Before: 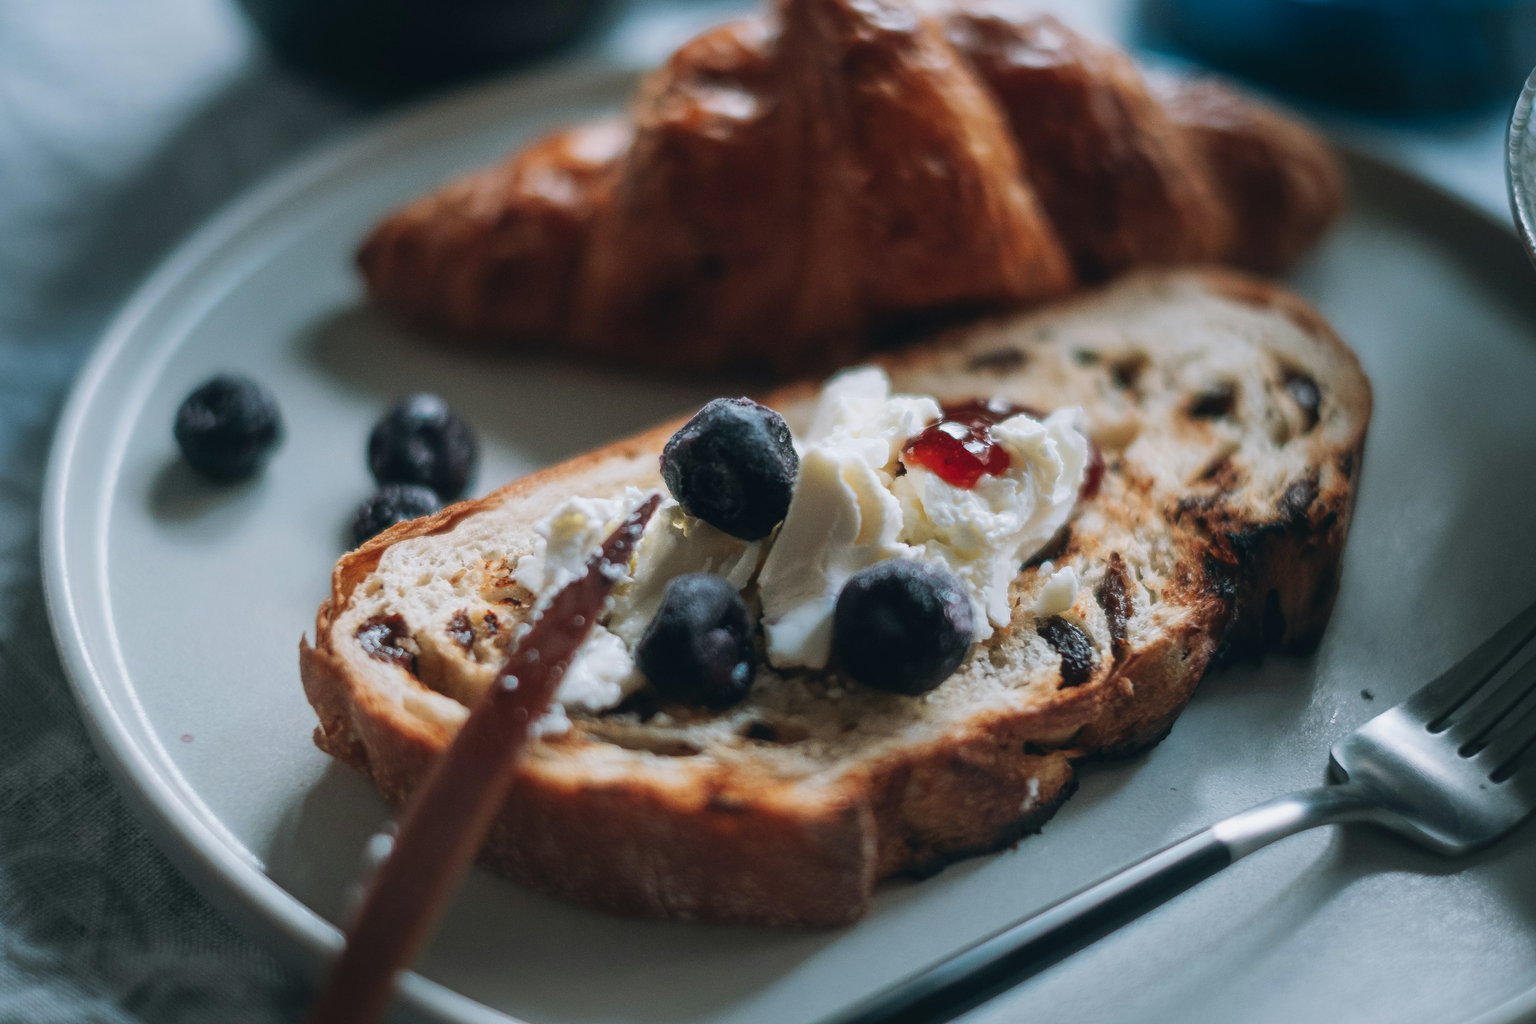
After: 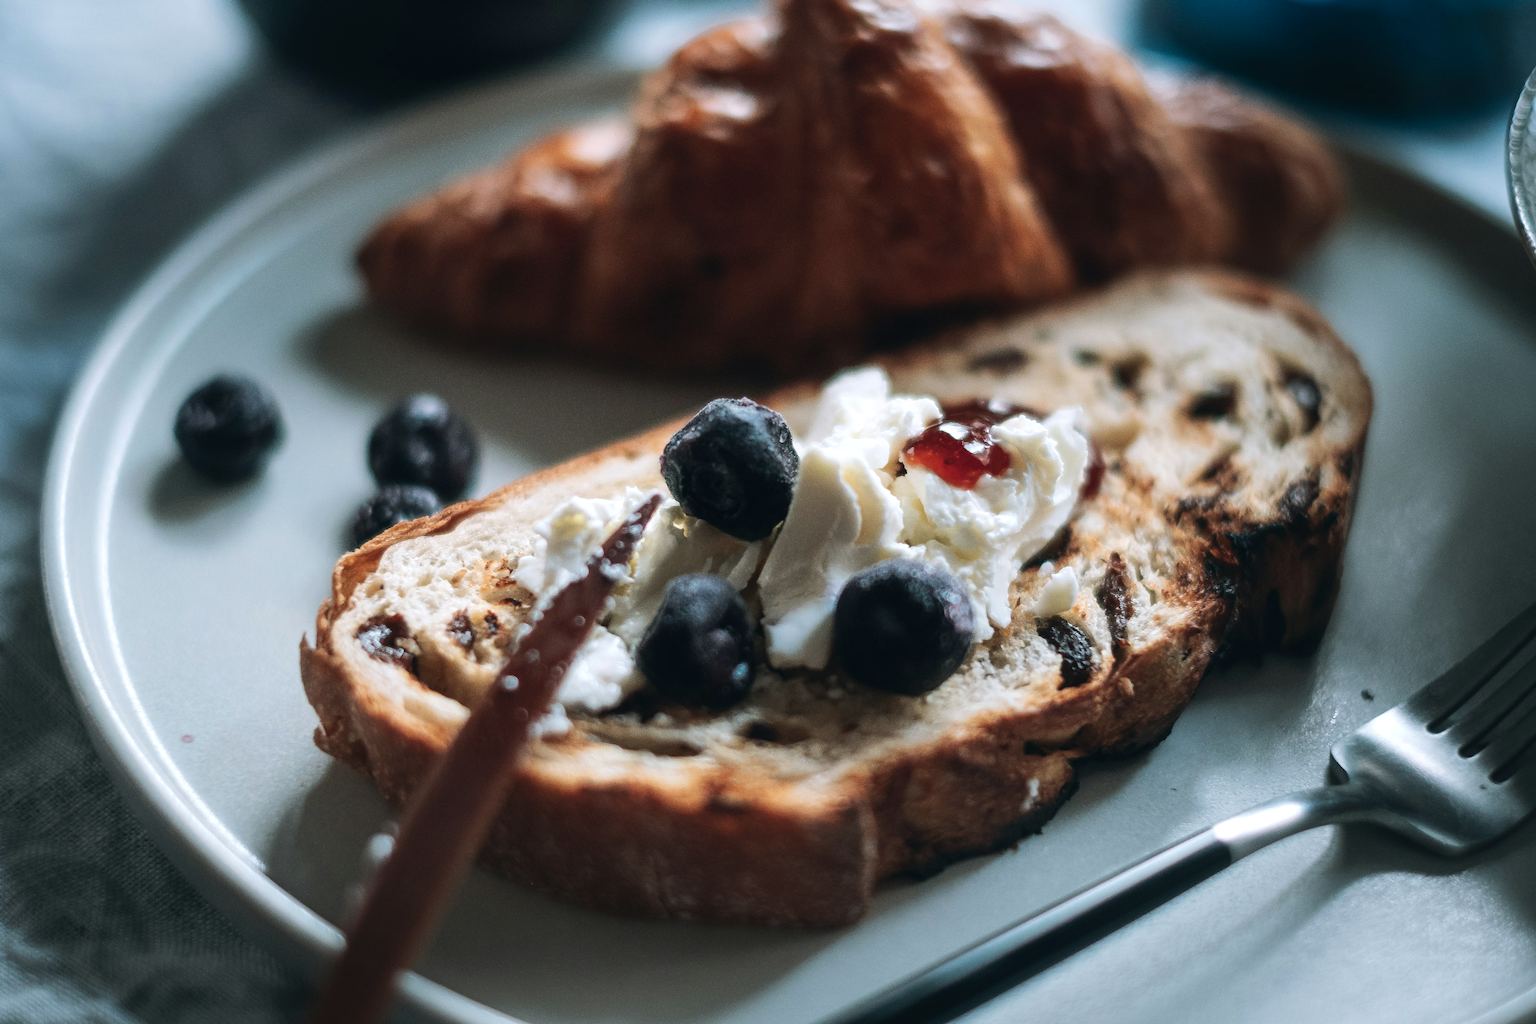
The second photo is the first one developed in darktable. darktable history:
tone equalizer: -8 EV -0.428 EV, -7 EV -0.382 EV, -6 EV -0.328 EV, -5 EV -0.21 EV, -3 EV 0.221 EV, -2 EV 0.318 EV, -1 EV 0.4 EV, +0 EV 0.388 EV, edges refinement/feathering 500, mask exposure compensation -1.57 EV, preserve details no
color zones: curves: ch0 [(0, 0.5) (0.143, 0.52) (0.286, 0.5) (0.429, 0.5) (0.571, 0.5) (0.714, 0.5) (0.857, 0.5) (1, 0.5)]; ch1 [(0, 0.489) (0.155, 0.45) (0.286, 0.466) (0.429, 0.5) (0.571, 0.5) (0.714, 0.5) (0.857, 0.5) (1, 0.489)]
